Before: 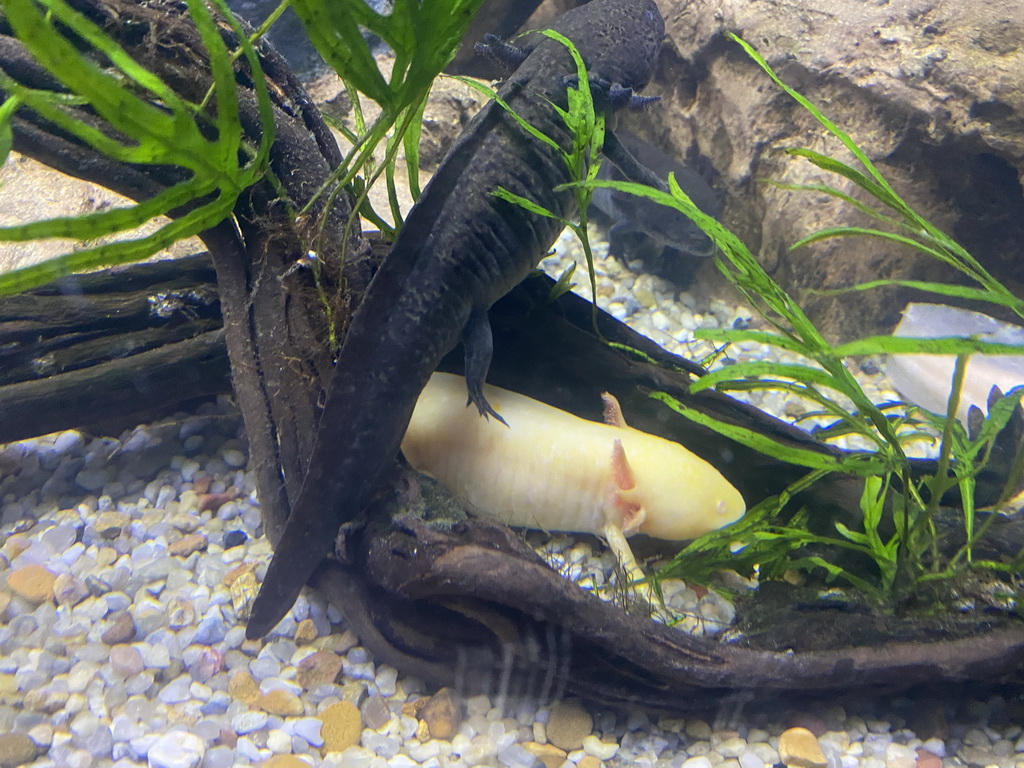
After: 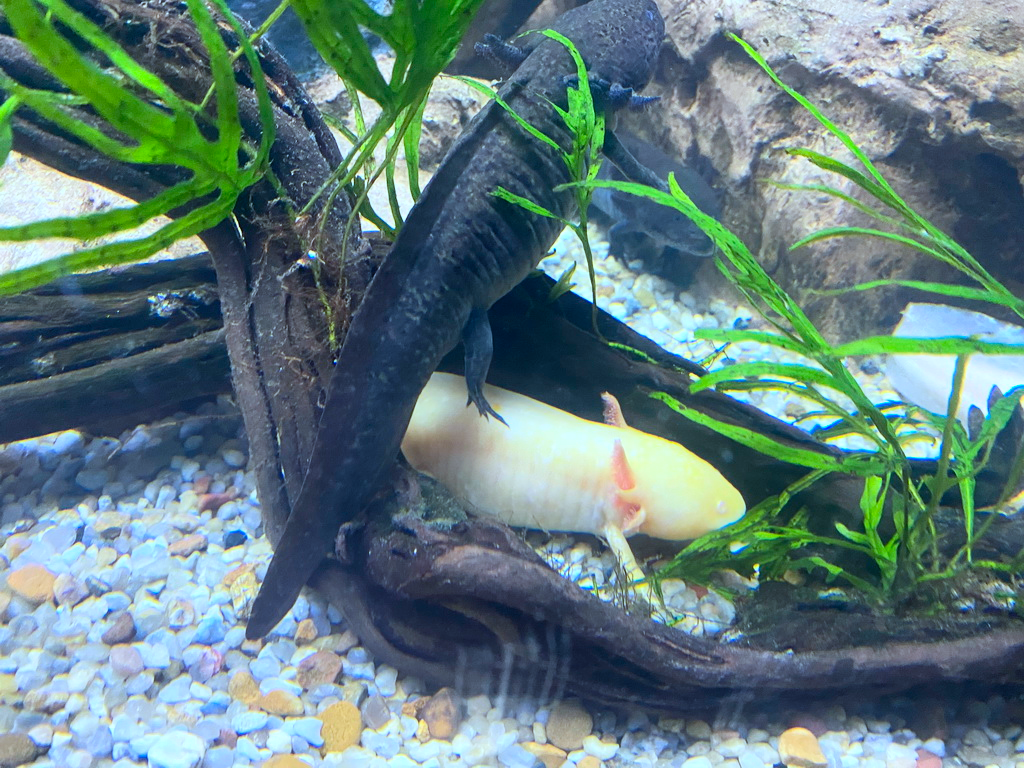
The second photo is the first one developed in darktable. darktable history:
shadows and highlights: shadows 53.27, soften with gaussian
contrast brightness saturation: contrast 0.195, brightness 0.156, saturation 0.215
color correction: highlights a* -9.41, highlights b* -23.7
